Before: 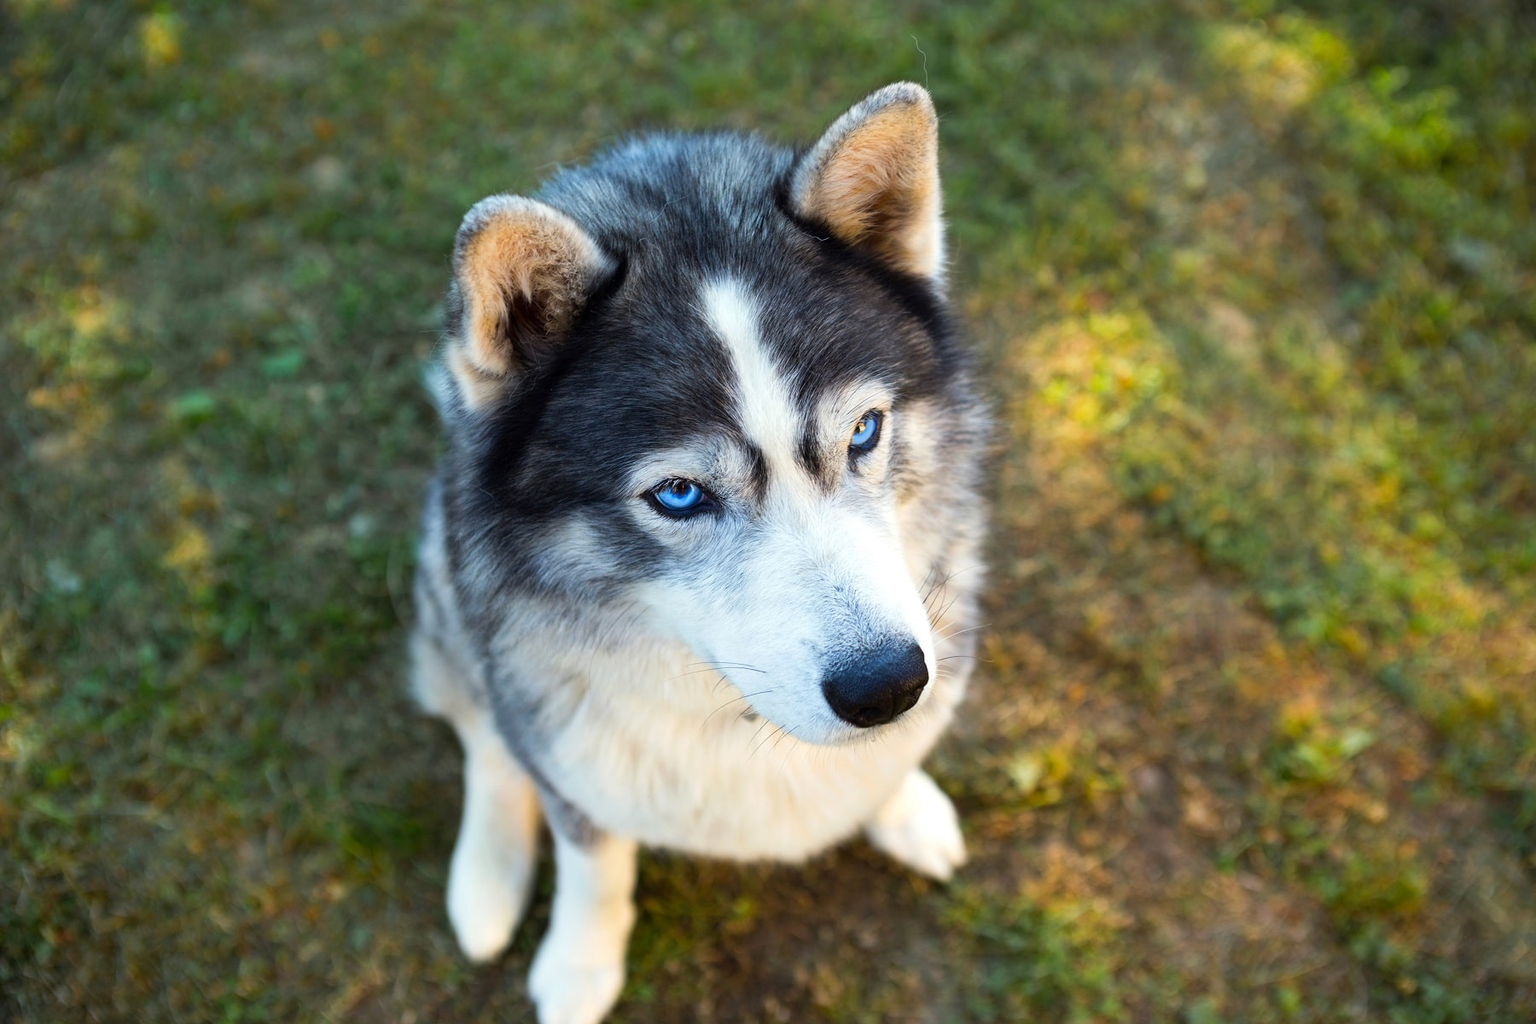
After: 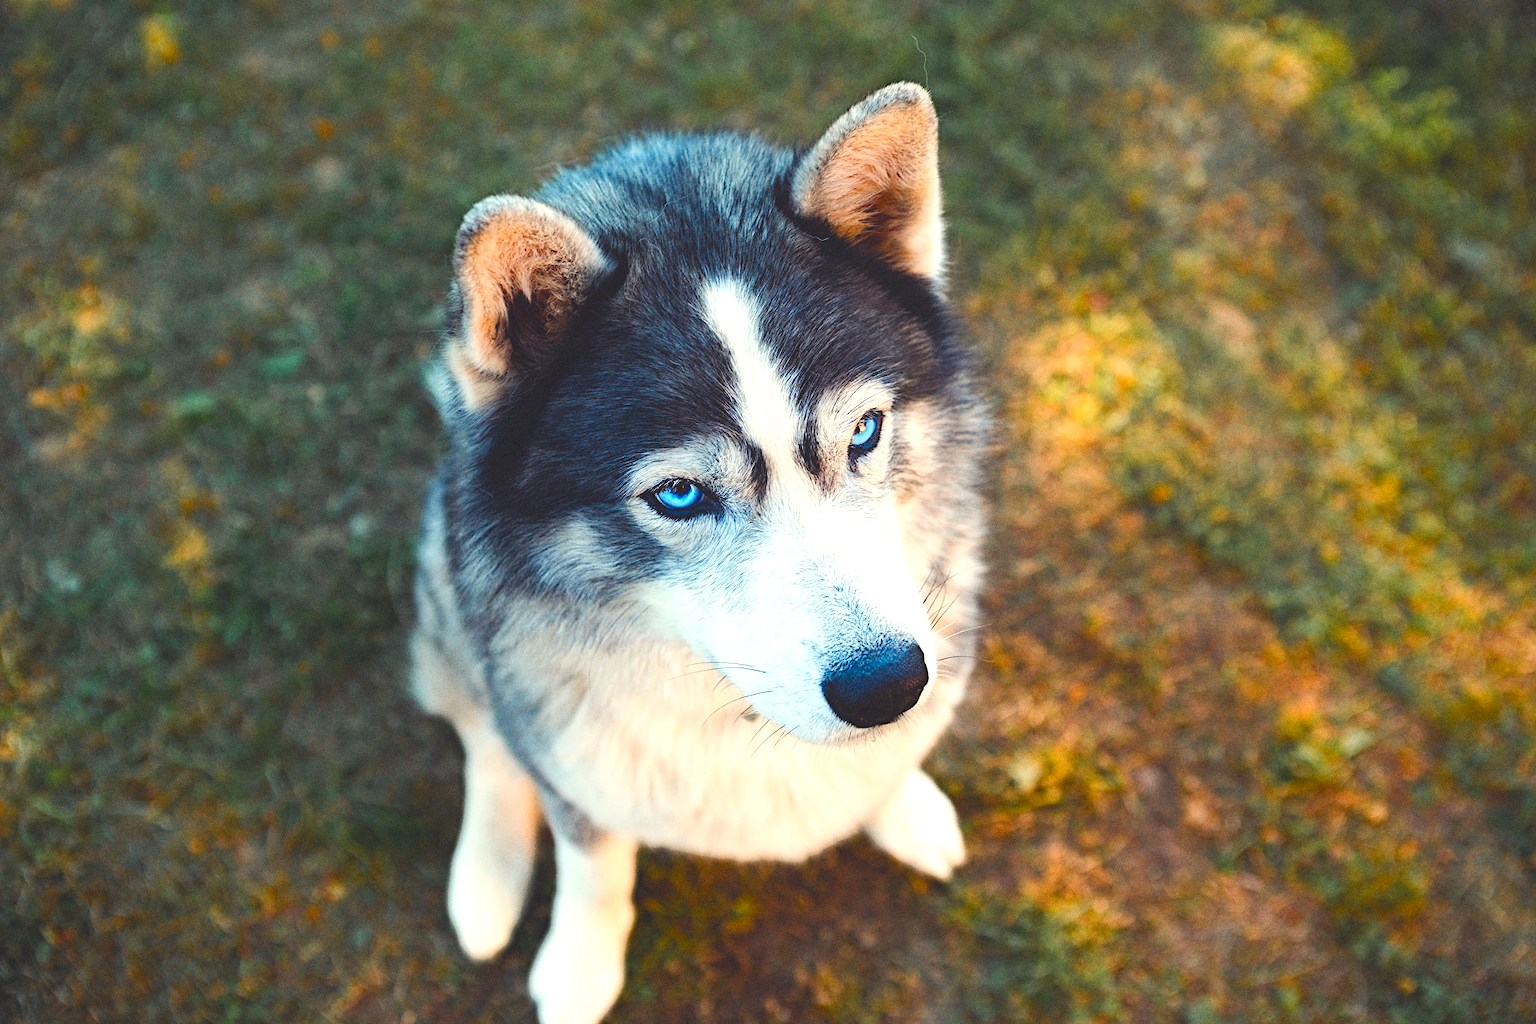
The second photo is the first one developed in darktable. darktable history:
contrast equalizer "negative clarity": octaves 7, y [[0.6 ×6], [0.55 ×6], [0 ×6], [0 ×6], [0 ×6]], mix -0.3
color equalizer "creative | pacific": saturation › orange 1.03, saturation › yellow 0.883, saturation › green 0.883, saturation › blue 1.08, saturation › magenta 1.05, hue › orange -4.88, hue › green 8.78, brightness › red 1.06, brightness › orange 1.08, brightness › yellow 0.916, brightness › green 0.916, brightness › cyan 1.04, brightness › blue 1.12, brightness › magenta 1.07
diffuse or sharpen "_builtin_sharpen demosaicing | AA filter": edge sensitivity 1, 1st order anisotropy 100%, 2nd order anisotropy 100%, 3rd order anisotropy 100%, 4th order anisotropy 100%, 1st order speed -25%, 2nd order speed -25%, 3rd order speed -25%, 4th order speed -25%
diffuse or sharpen "bloom 20%": radius span 32, 1st order speed 50%, 2nd order speed 50%, 3rd order speed 50%, 4th order speed 50% | blend: blend mode normal, opacity 20%; mask: uniform (no mask)
rgb primaries "creative | pacific": red hue -0.042, red purity 1.1, green hue 0.047, green purity 1.12, blue hue -0.089, blue purity 0.88
tone equalizer "_builtin_contrast tone curve | soft": -8 EV -0.417 EV, -7 EV -0.389 EV, -6 EV -0.333 EV, -5 EV -0.222 EV, -3 EV 0.222 EV, -2 EV 0.333 EV, -1 EV 0.389 EV, +0 EV 0.417 EV, edges refinement/feathering 500, mask exposure compensation -1.57 EV, preserve details no
color balance rgb "creative | pacific": shadows lift › chroma 3%, shadows lift › hue 280.8°, power › hue 330°, highlights gain › chroma 3%, highlights gain › hue 75.6°, global offset › luminance 2%, perceptual saturation grading › global saturation 20%, perceptual saturation grading › highlights -25%, perceptual saturation grading › shadows 50%, global vibrance 20.33%
grain "film": coarseness 0.09 ISO
